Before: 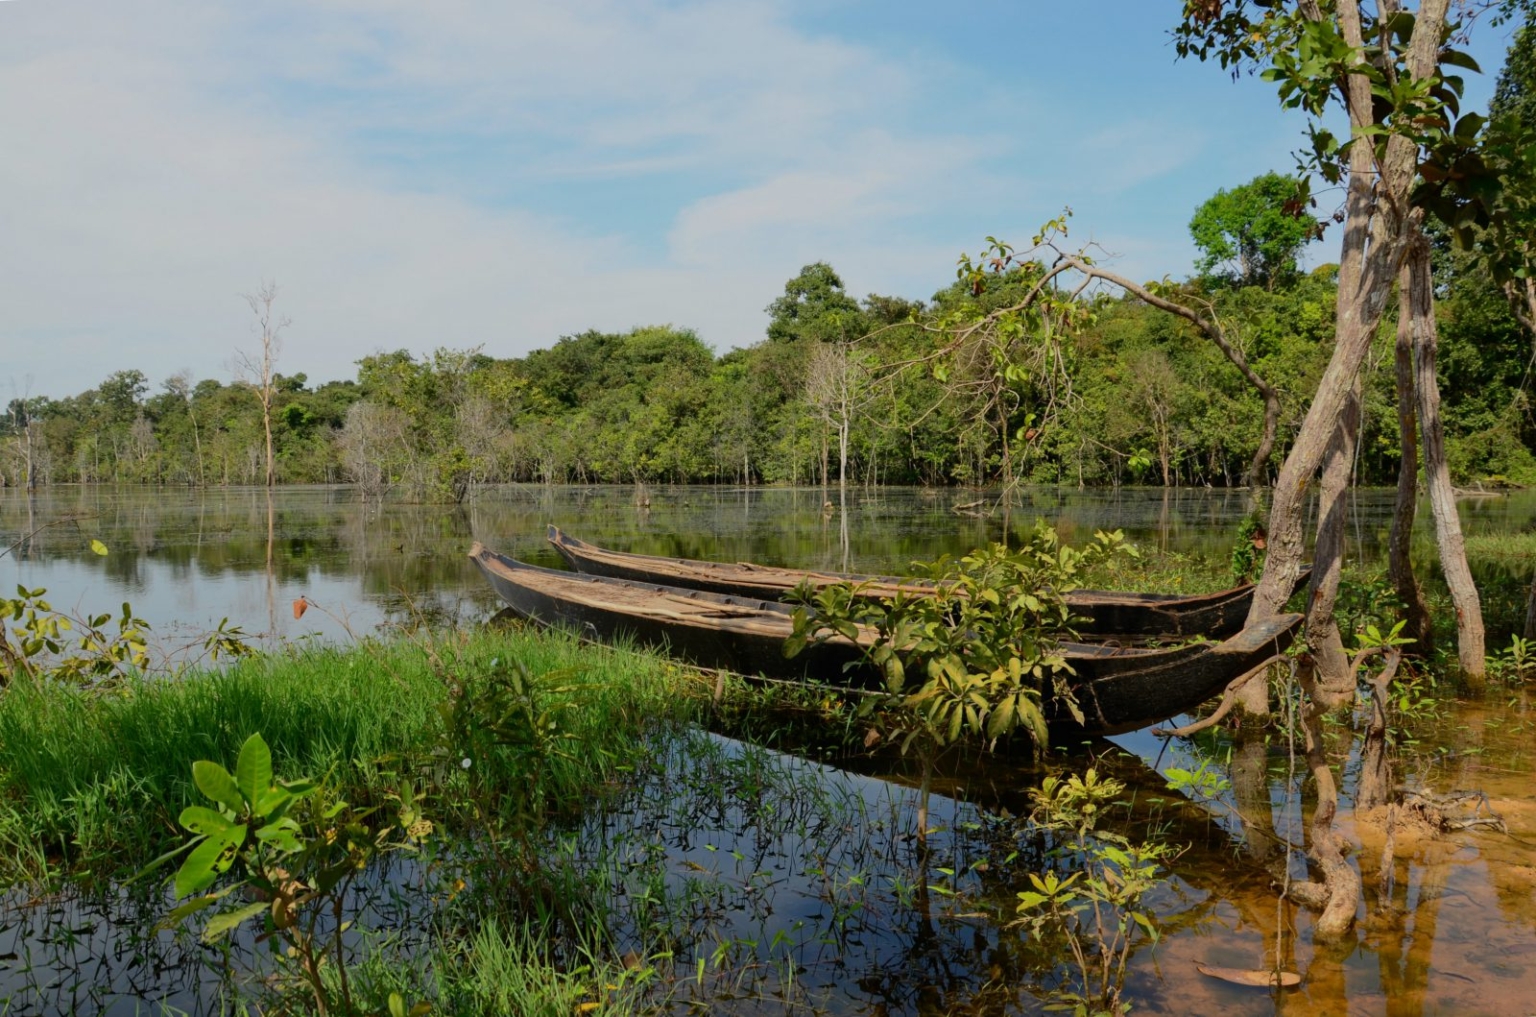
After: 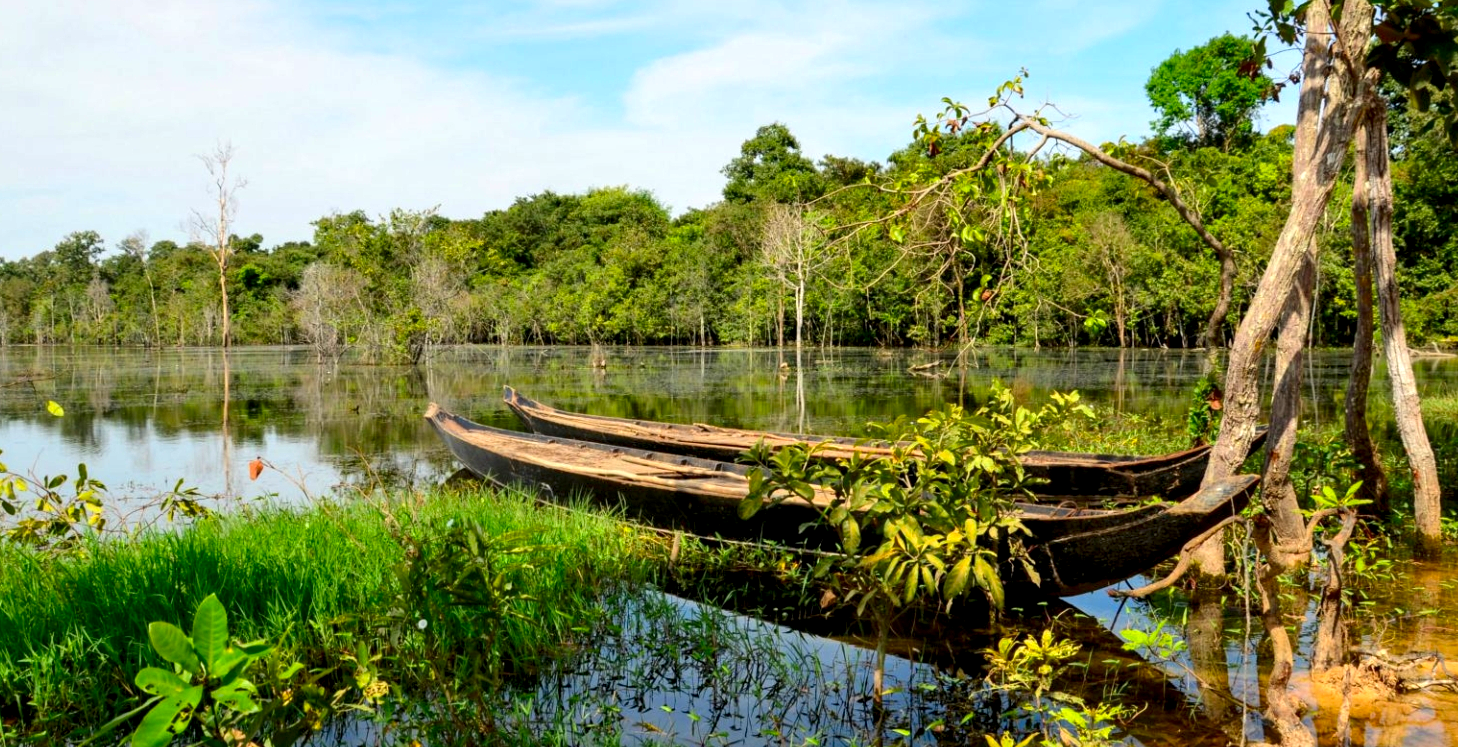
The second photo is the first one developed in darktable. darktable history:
exposure: black level correction 0, exposure 0.695 EV, compensate exposure bias true, compensate highlight preservation false
color correction: highlights b* -0.033, saturation 1.33
local contrast: detail 135%, midtone range 0.75
crop and rotate: left 2.928%, top 13.724%, right 2.148%, bottom 12.779%
